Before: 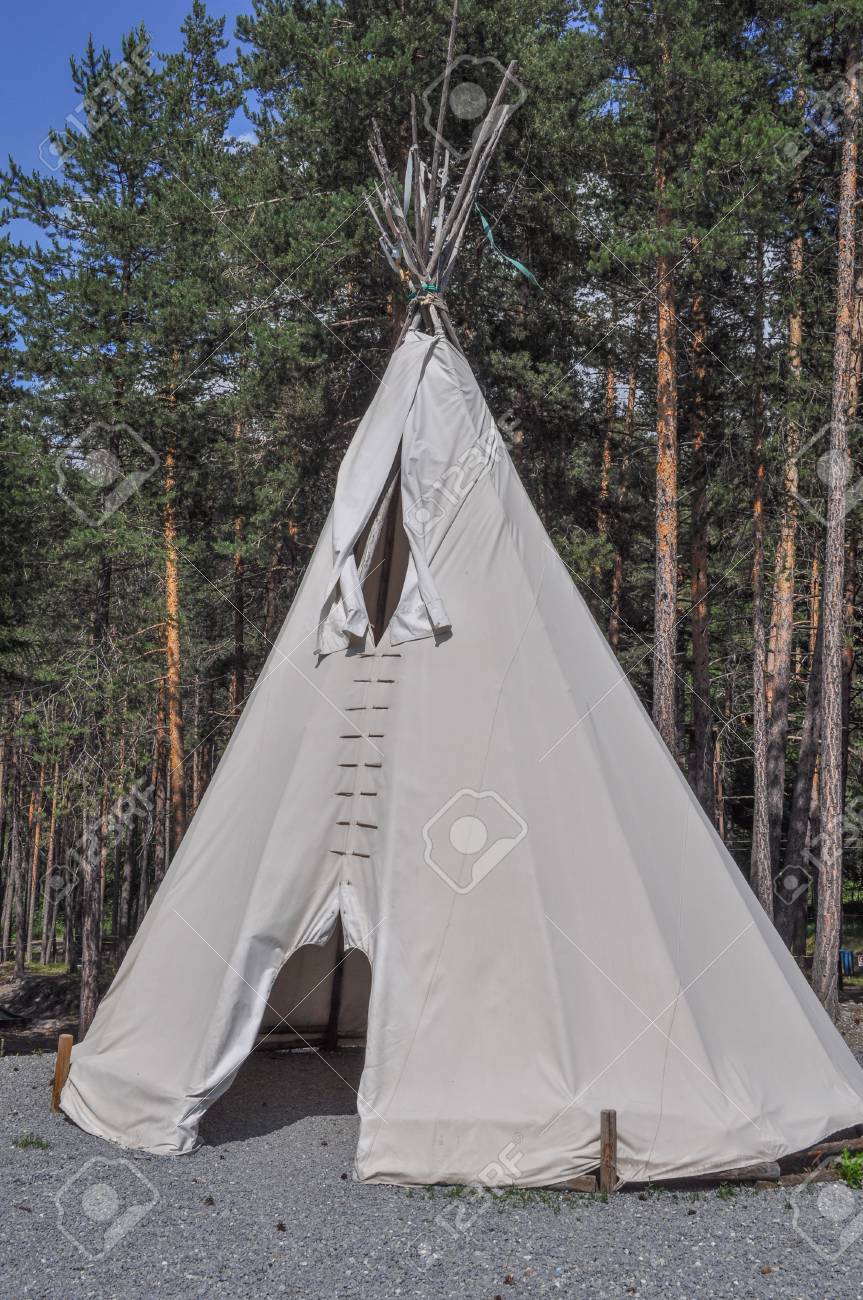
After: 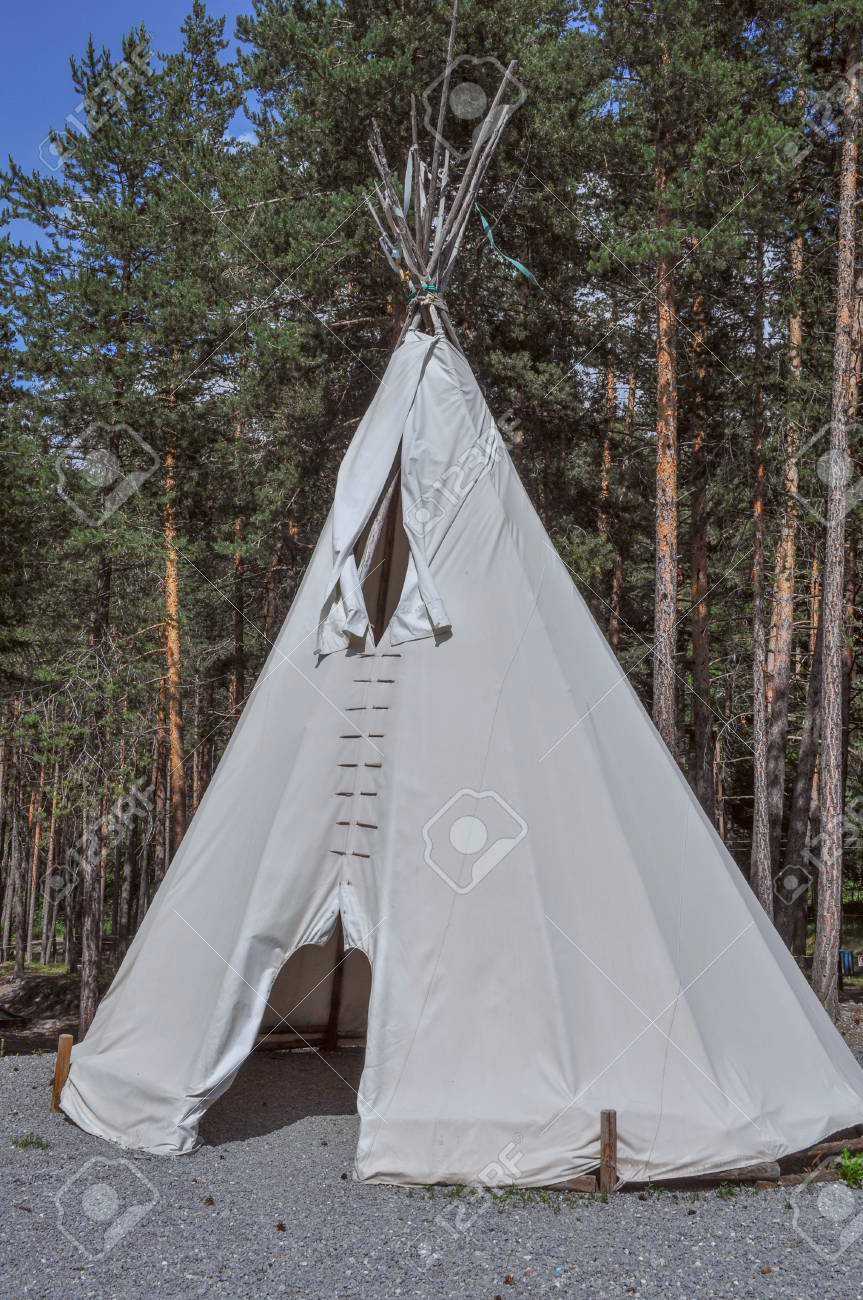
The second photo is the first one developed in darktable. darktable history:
tone equalizer: on, module defaults
color correction: highlights a* -3.16, highlights b* -6.38, shadows a* 3.05, shadows b* 5.35
